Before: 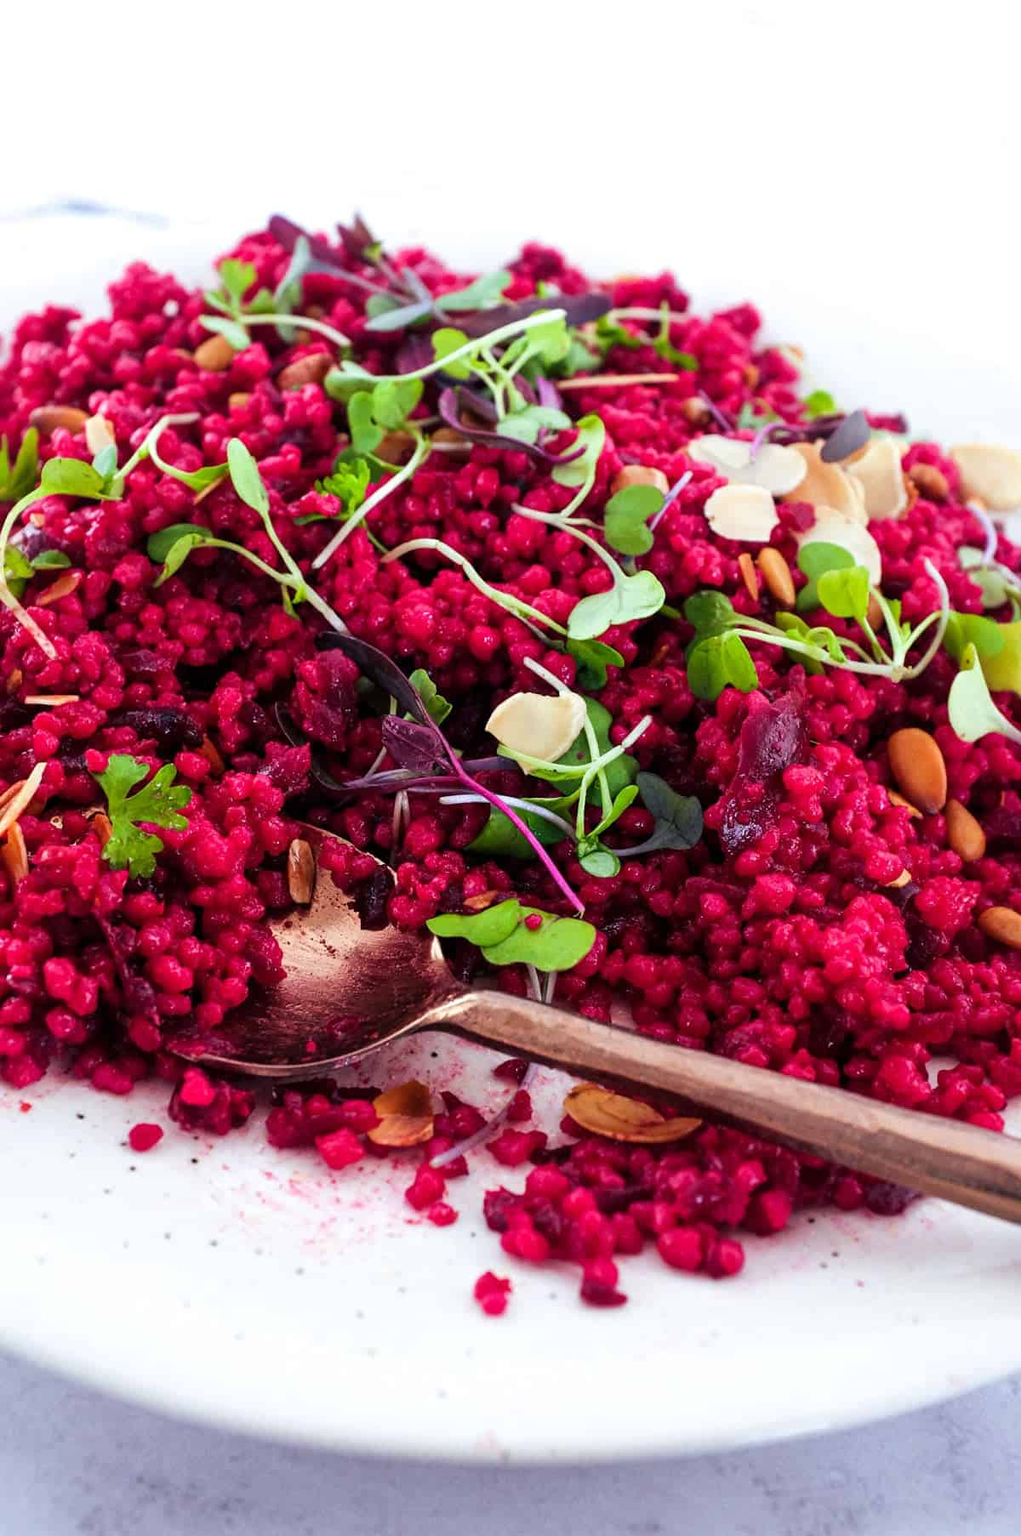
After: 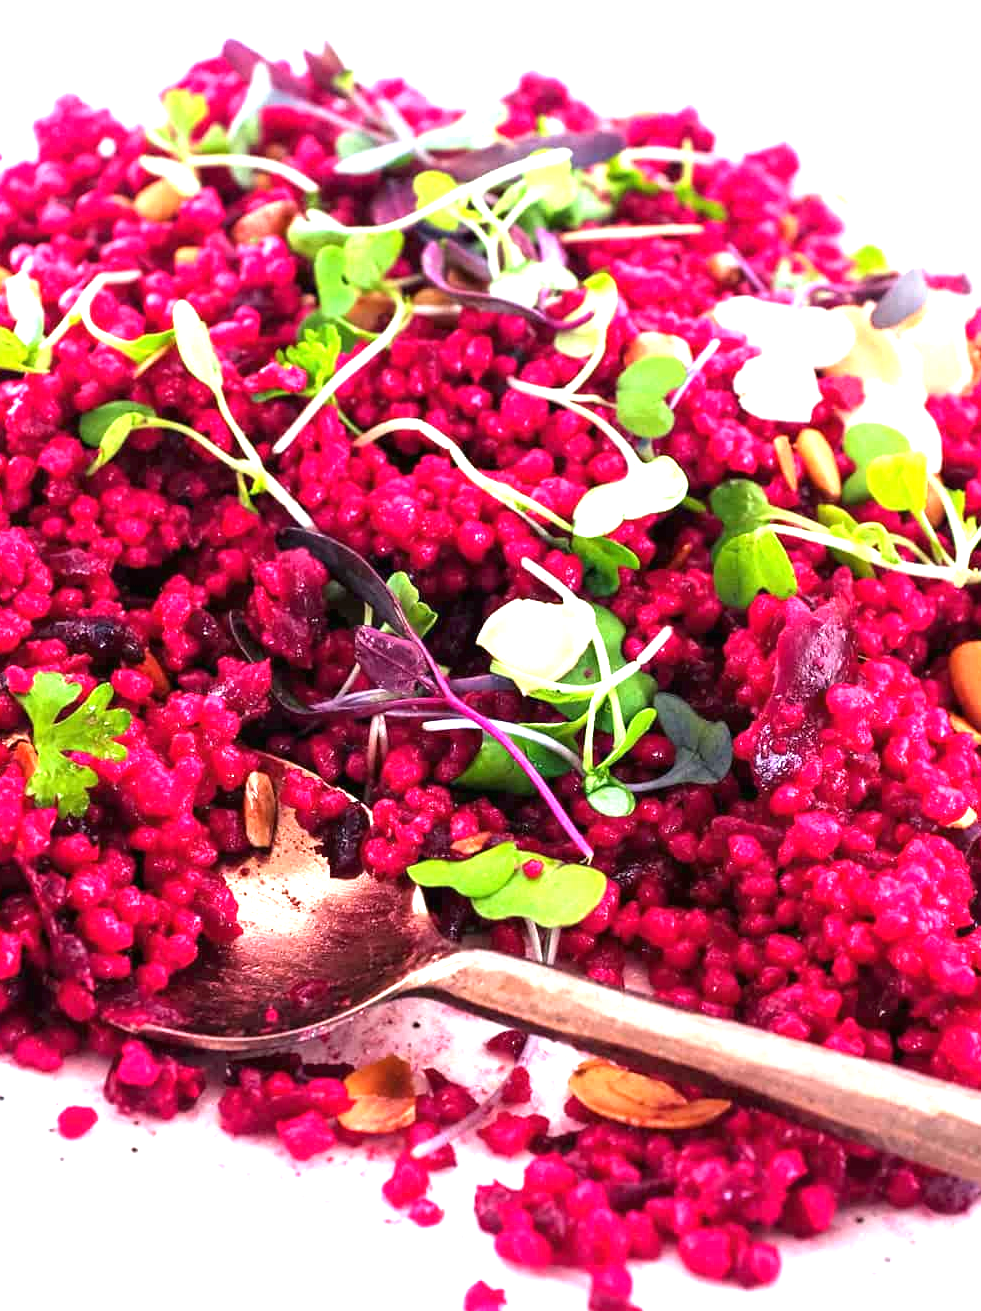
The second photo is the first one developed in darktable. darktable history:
exposure: black level correction 0, exposure 1.391 EV, compensate highlight preservation false
vignetting: fall-off start 116.37%, fall-off radius 58.47%, unbound false
crop: left 7.886%, top 11.93%, right 10.329%, bottom 15.445%
